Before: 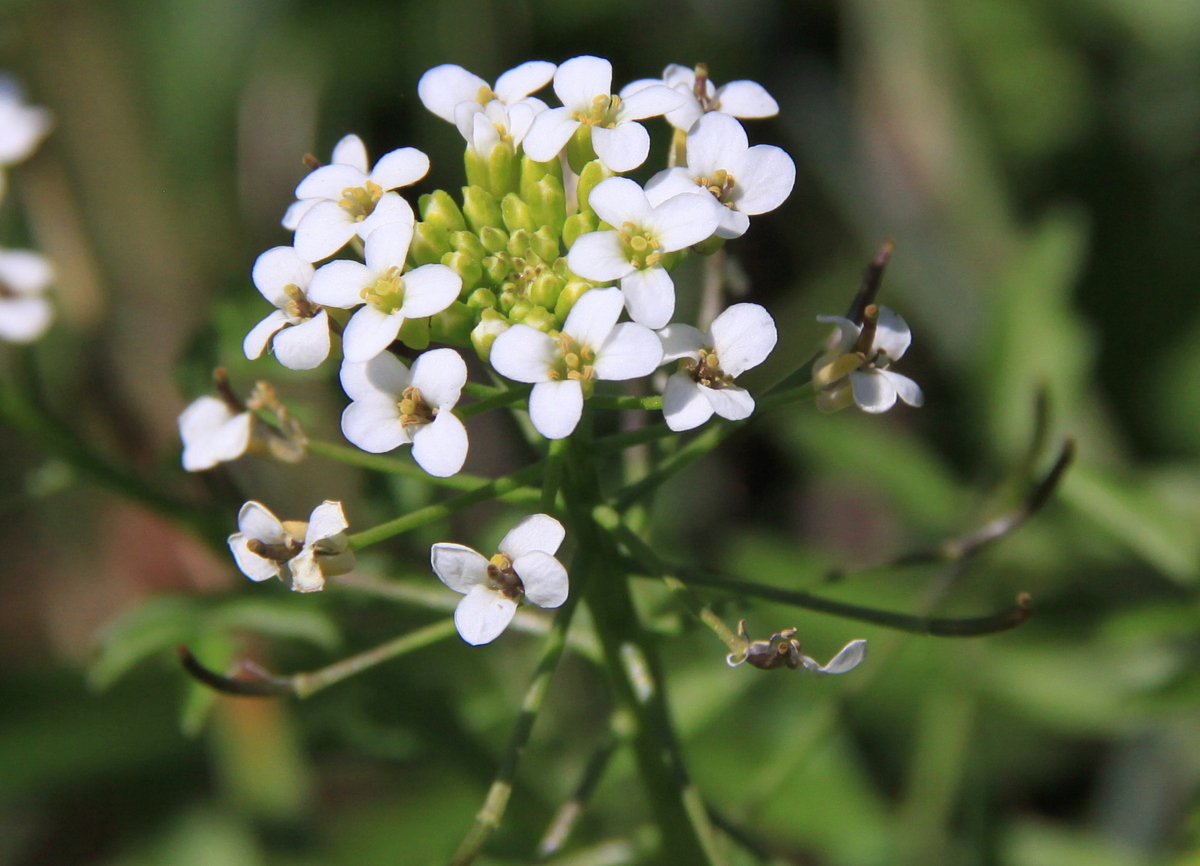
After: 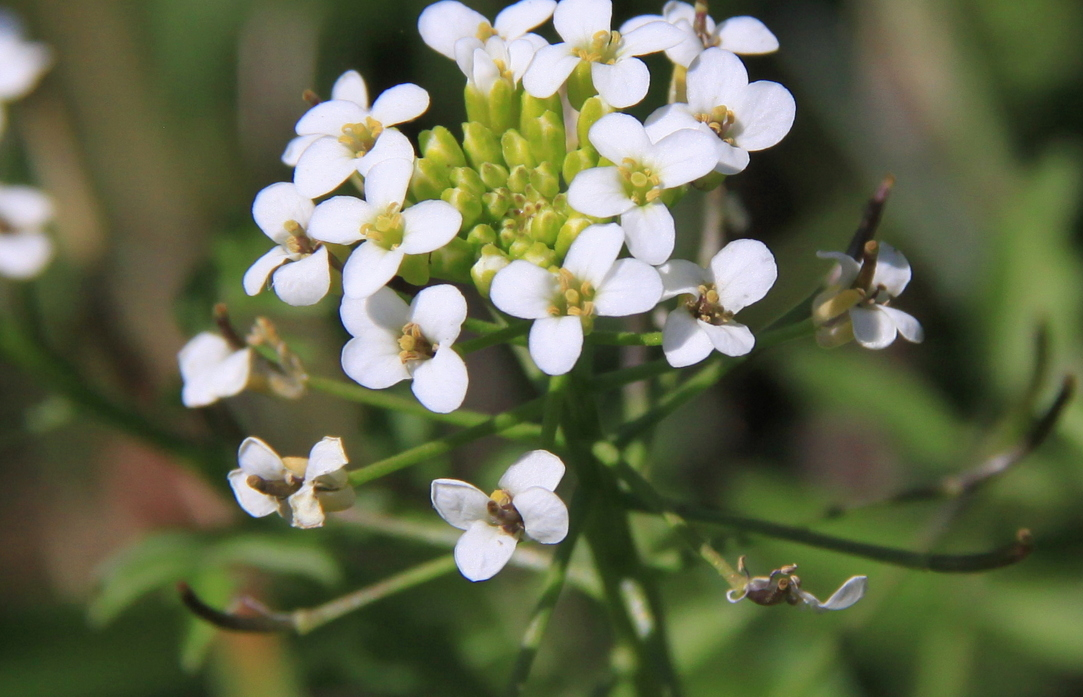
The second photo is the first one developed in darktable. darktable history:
shadows and highlights: shadows 25.09, highlights -25.09
crop: top 7.497%, right 9.687%, bottom 11.964%
